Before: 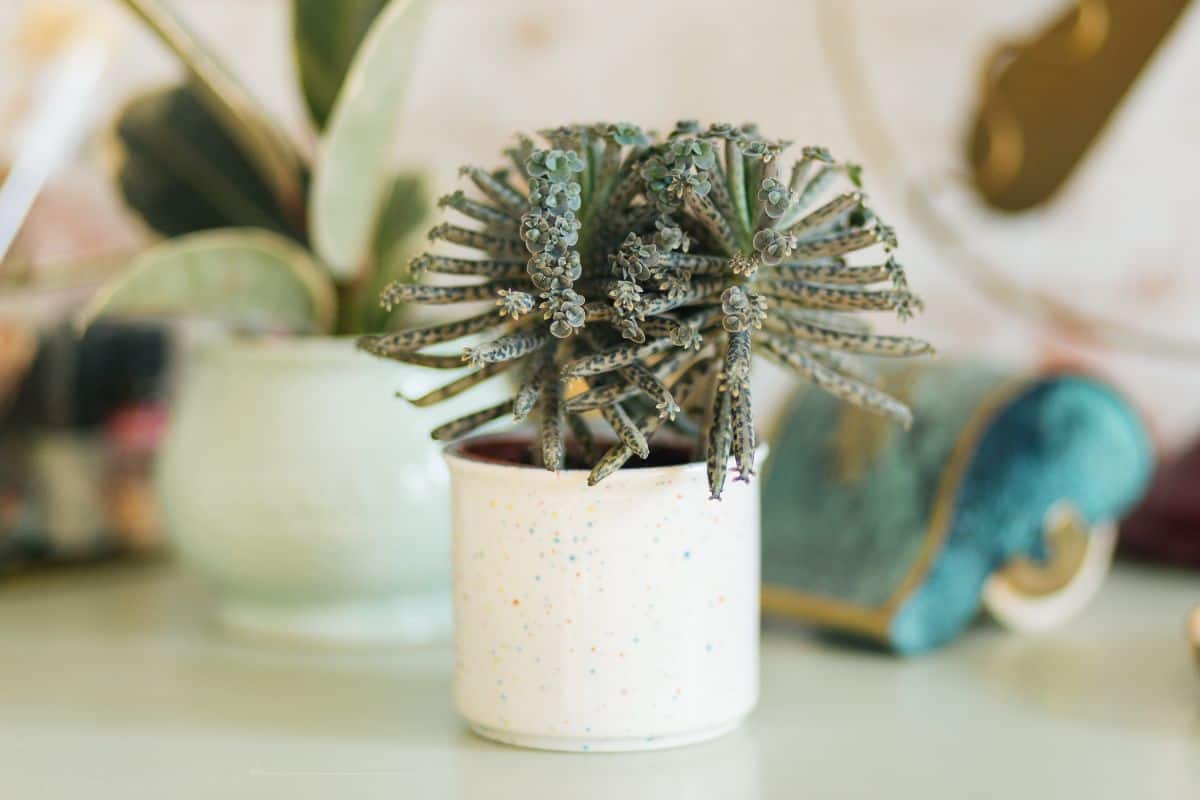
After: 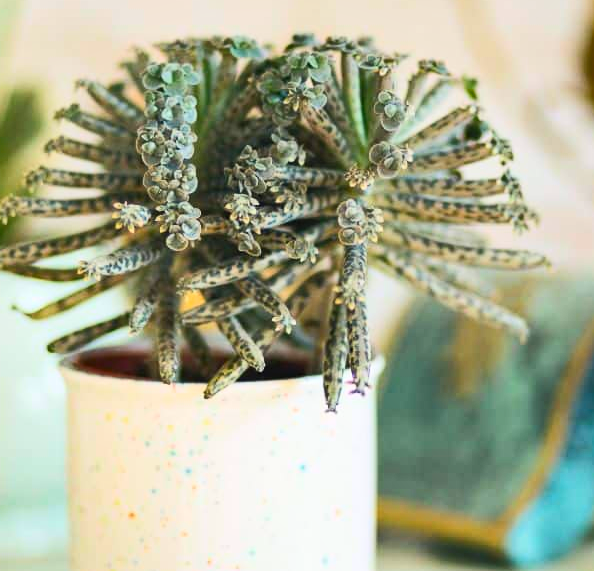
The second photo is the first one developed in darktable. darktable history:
crop: left 32.075%, top 10.976%, right 18.355%, bottom 17.596%
contrast brightness saturation: contrast 0.24, brightness 0.26, saturation 0.39
shadows and highlights: soften with gaussian
